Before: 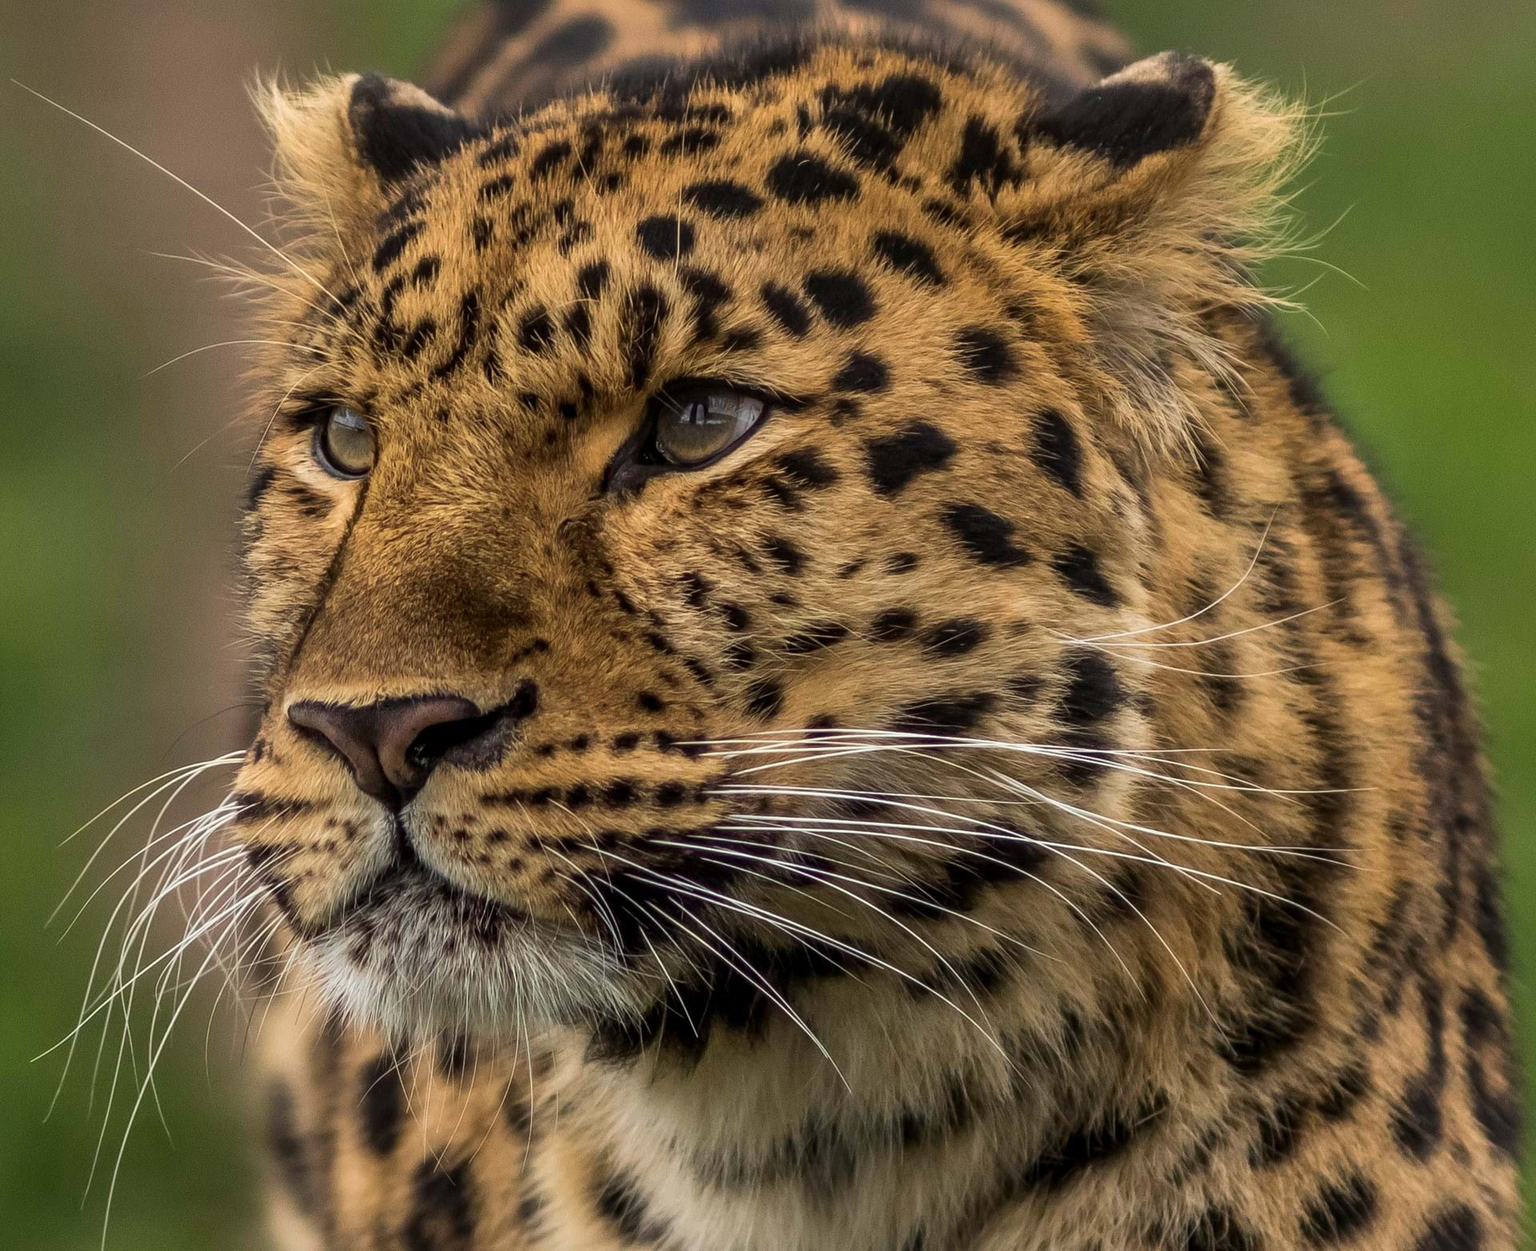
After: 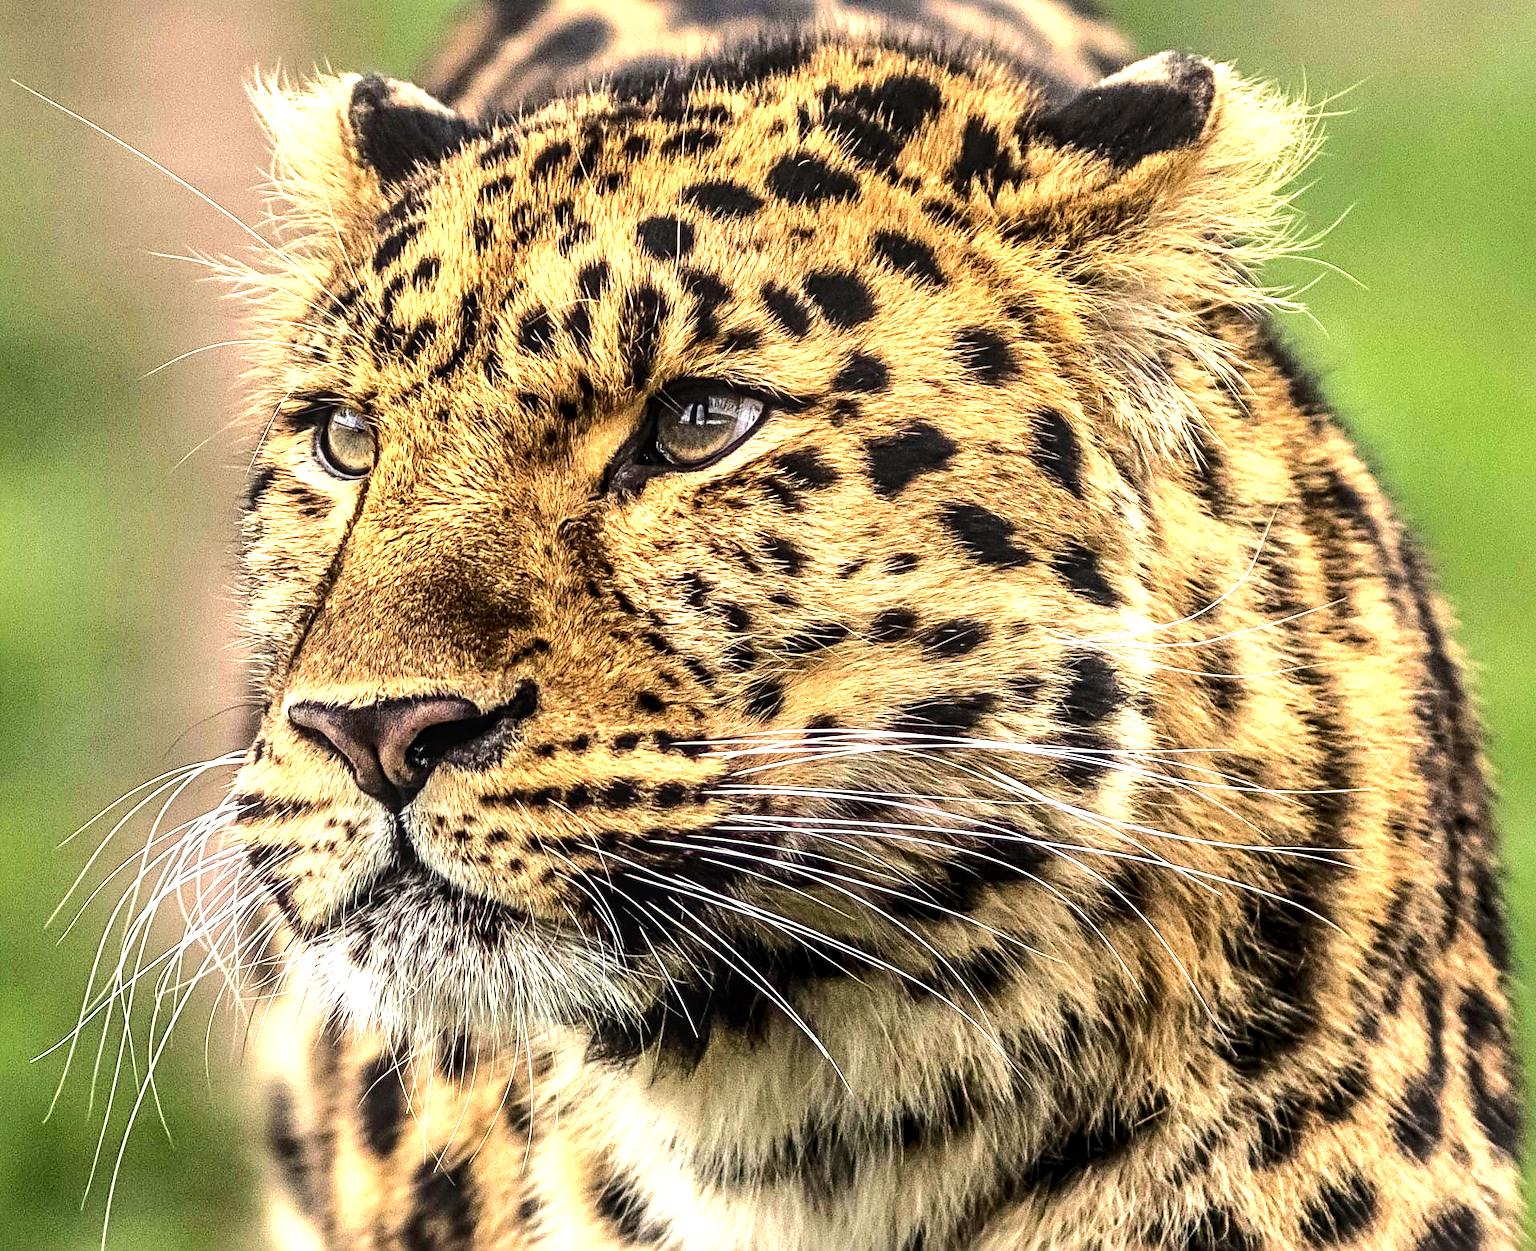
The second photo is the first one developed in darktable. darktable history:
contrast brightness saturation: saturation -0.056
sharpen: radius 3.971
local contrast: detail 130%
levels: levels [0, 0.394, 0.787]
base curve: curves: ch0 [(0, 0) (0.028, 0.03) (0.121, 0.232) (0.46, 0.748) (0.859, 0.968) (1, 1)]
